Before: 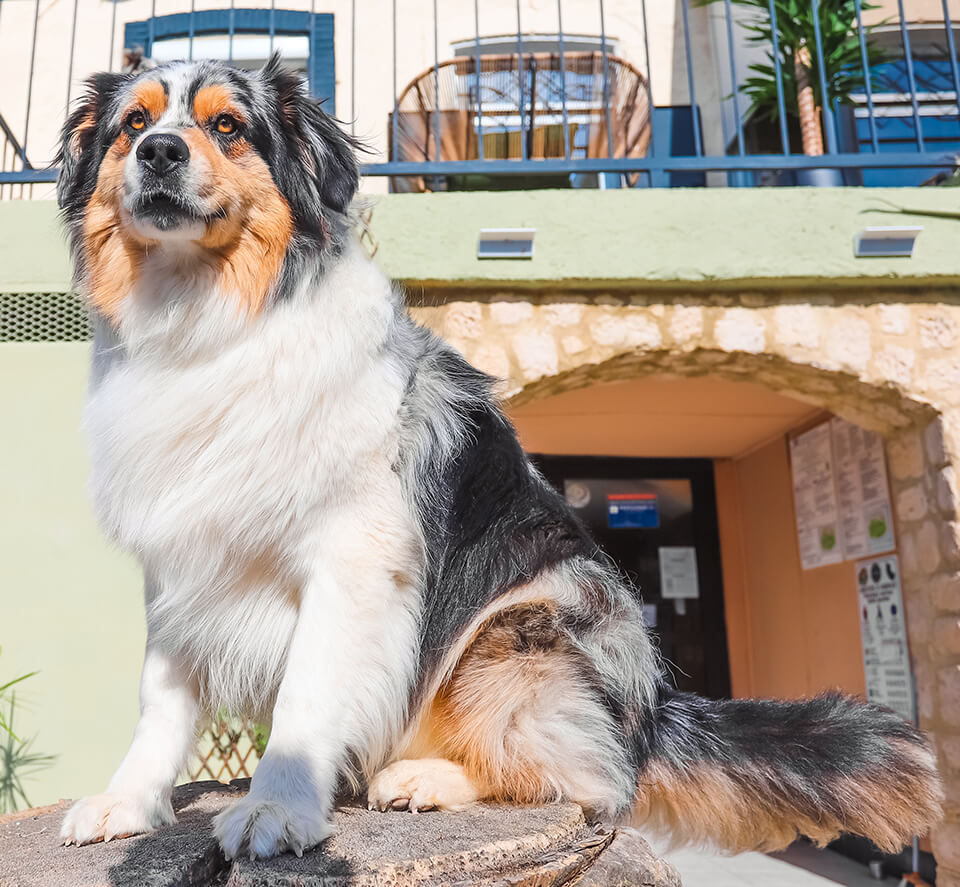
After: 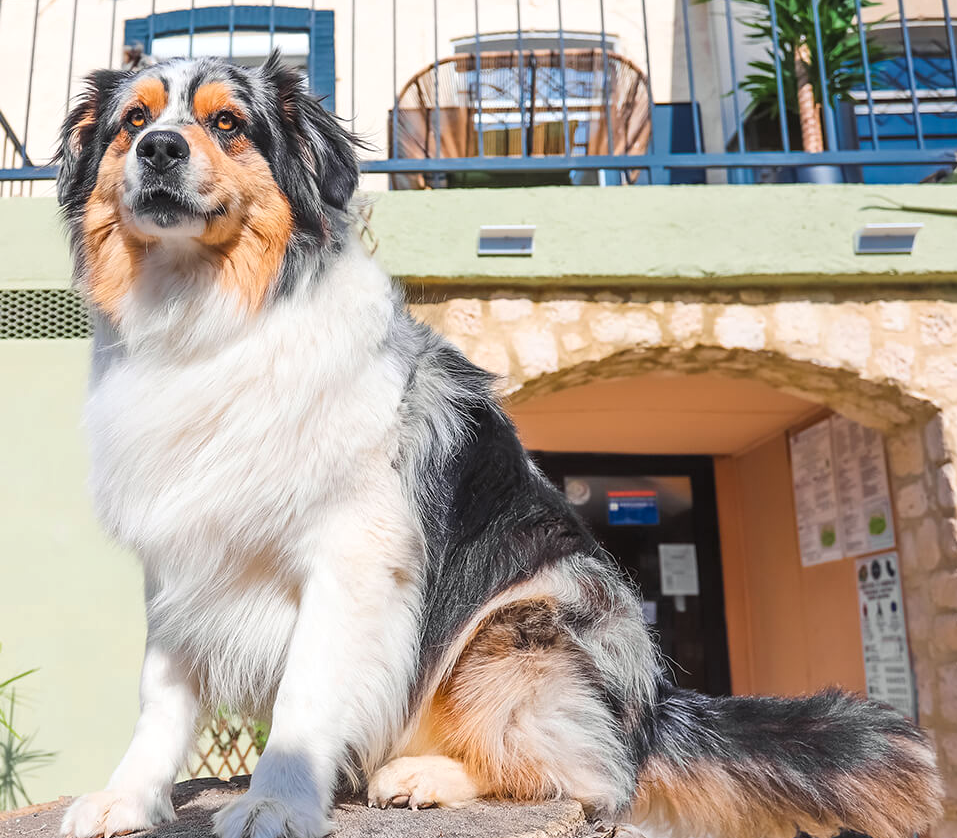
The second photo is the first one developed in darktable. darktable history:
white balance: emerald 1
exposure: exposure 0.078 EV, compensate highlight preservation false
crop: top 0.448%, right 0.264%, bottom 5.045%
